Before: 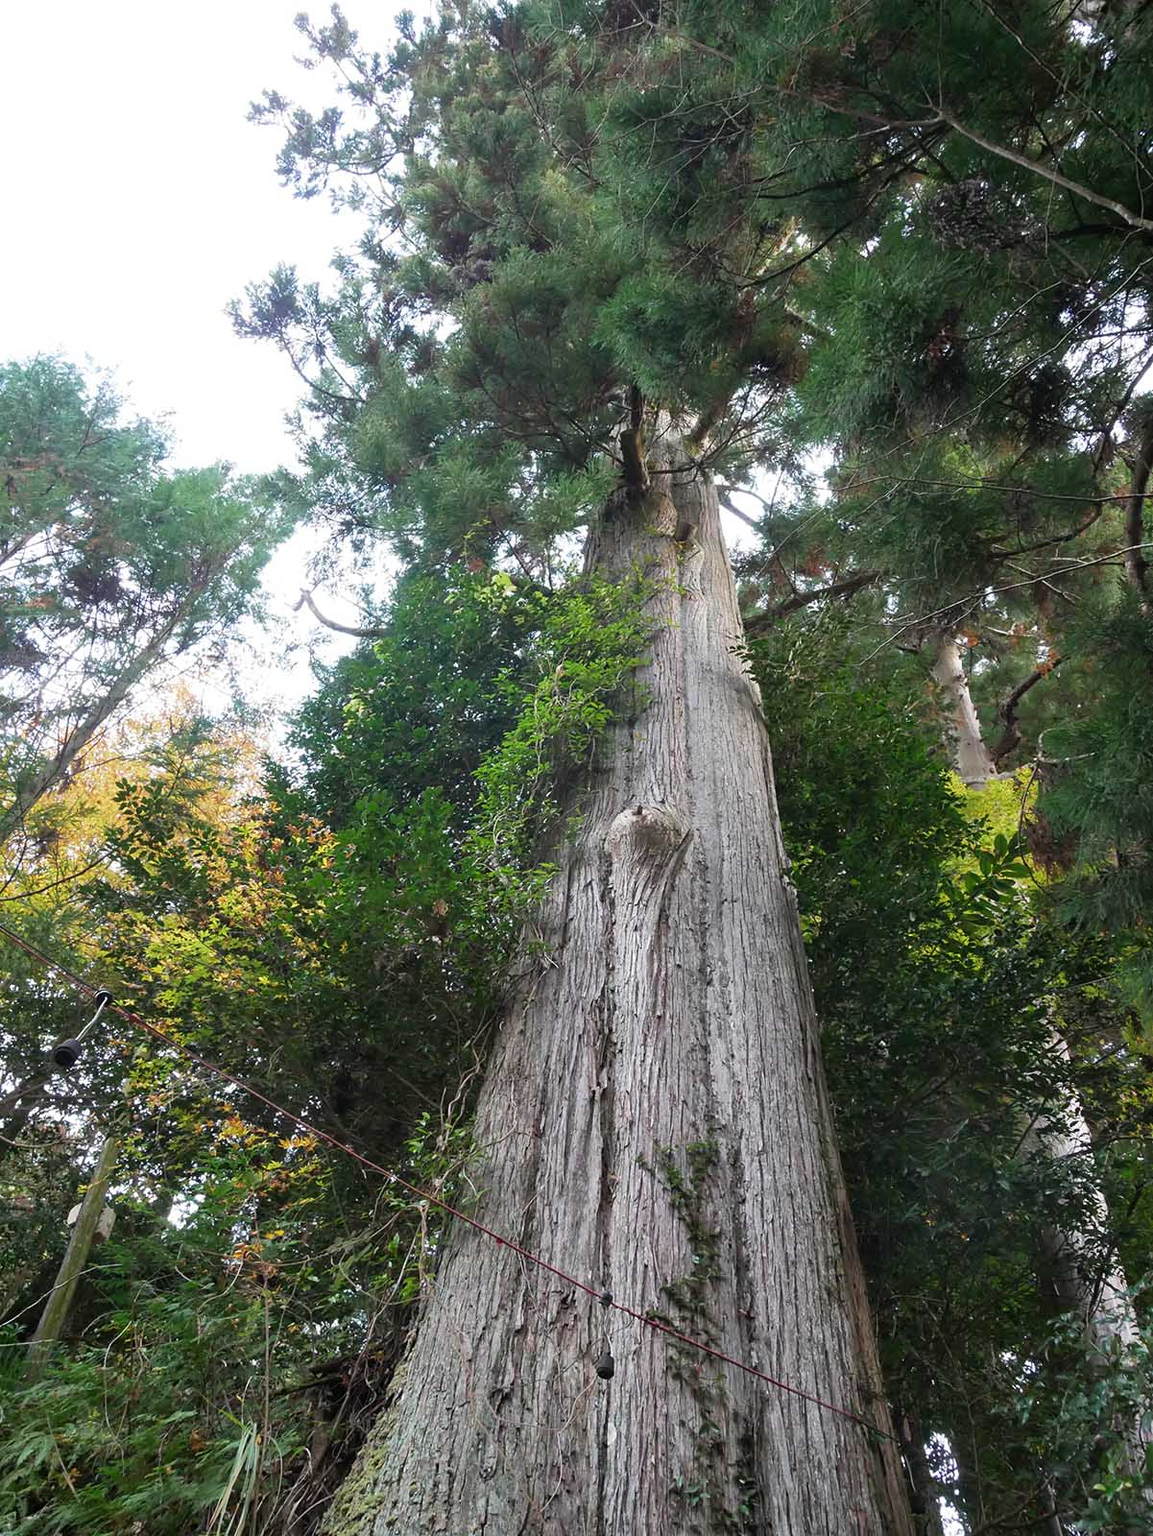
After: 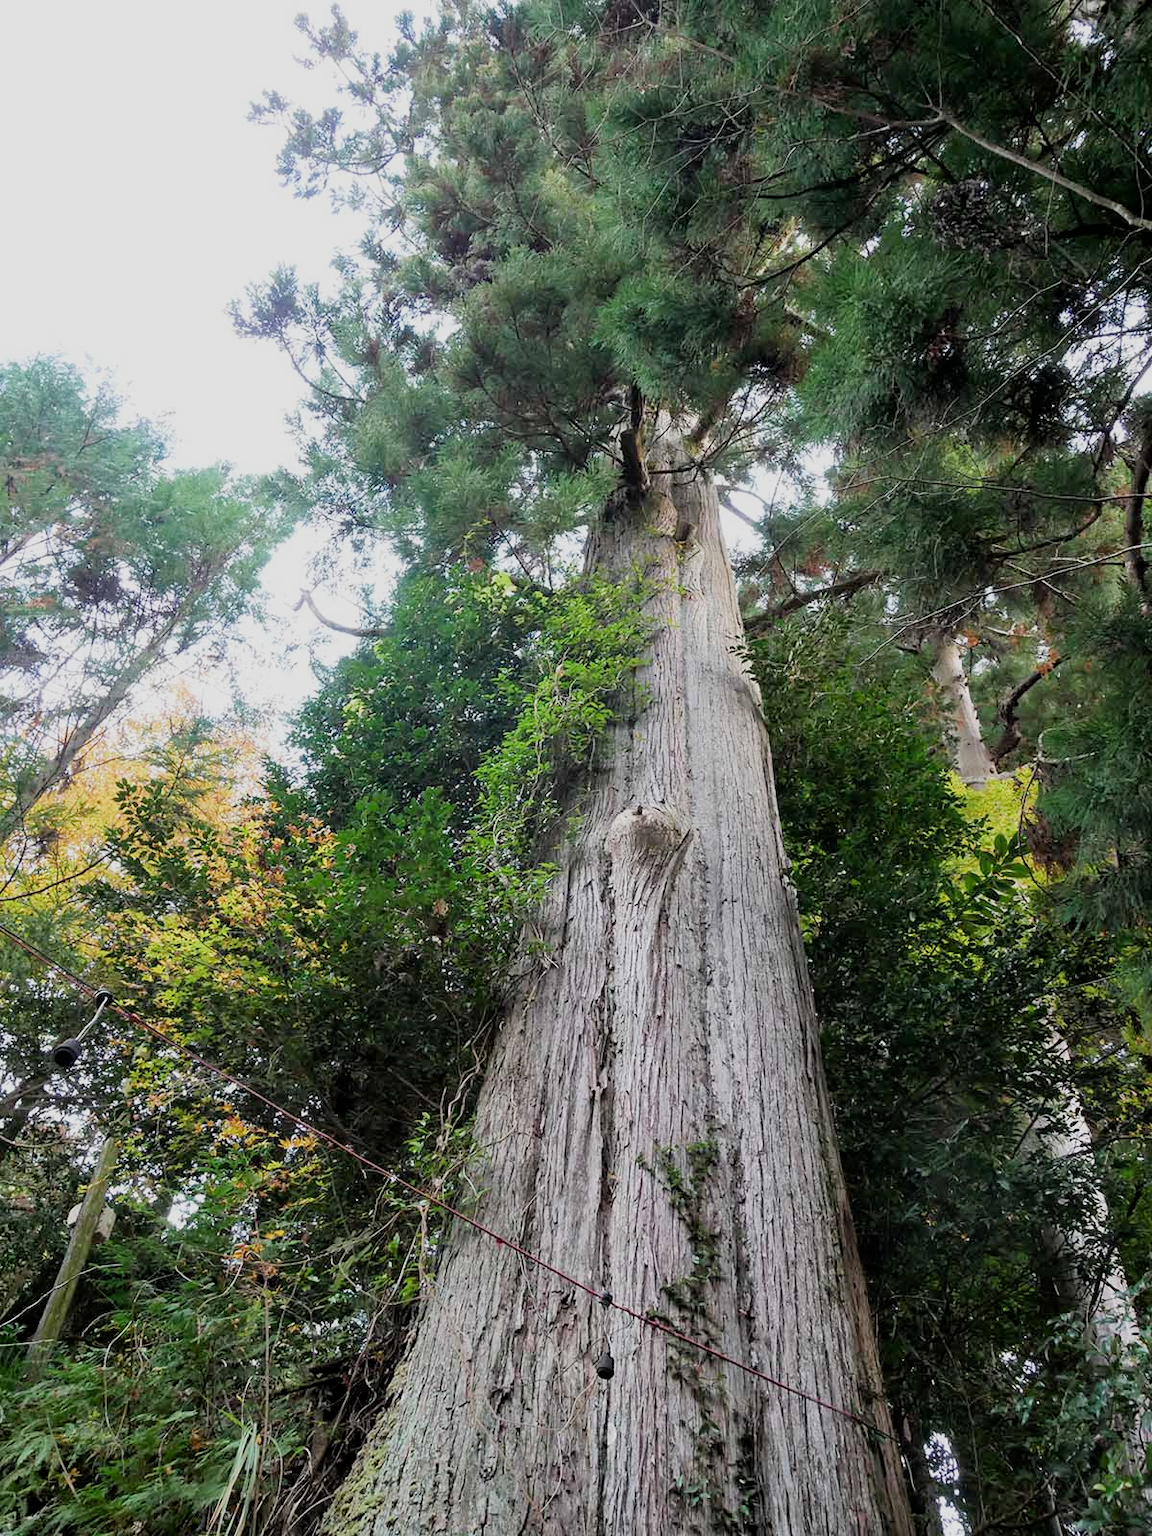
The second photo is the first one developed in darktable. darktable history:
exposure: black level correction 0.003, exposure 0.383 EV, compensate highlight preservation false
filmic rgb: black relative exposure -7.65 EV, white relative exposure 4.56 EV, hardness 3.61
